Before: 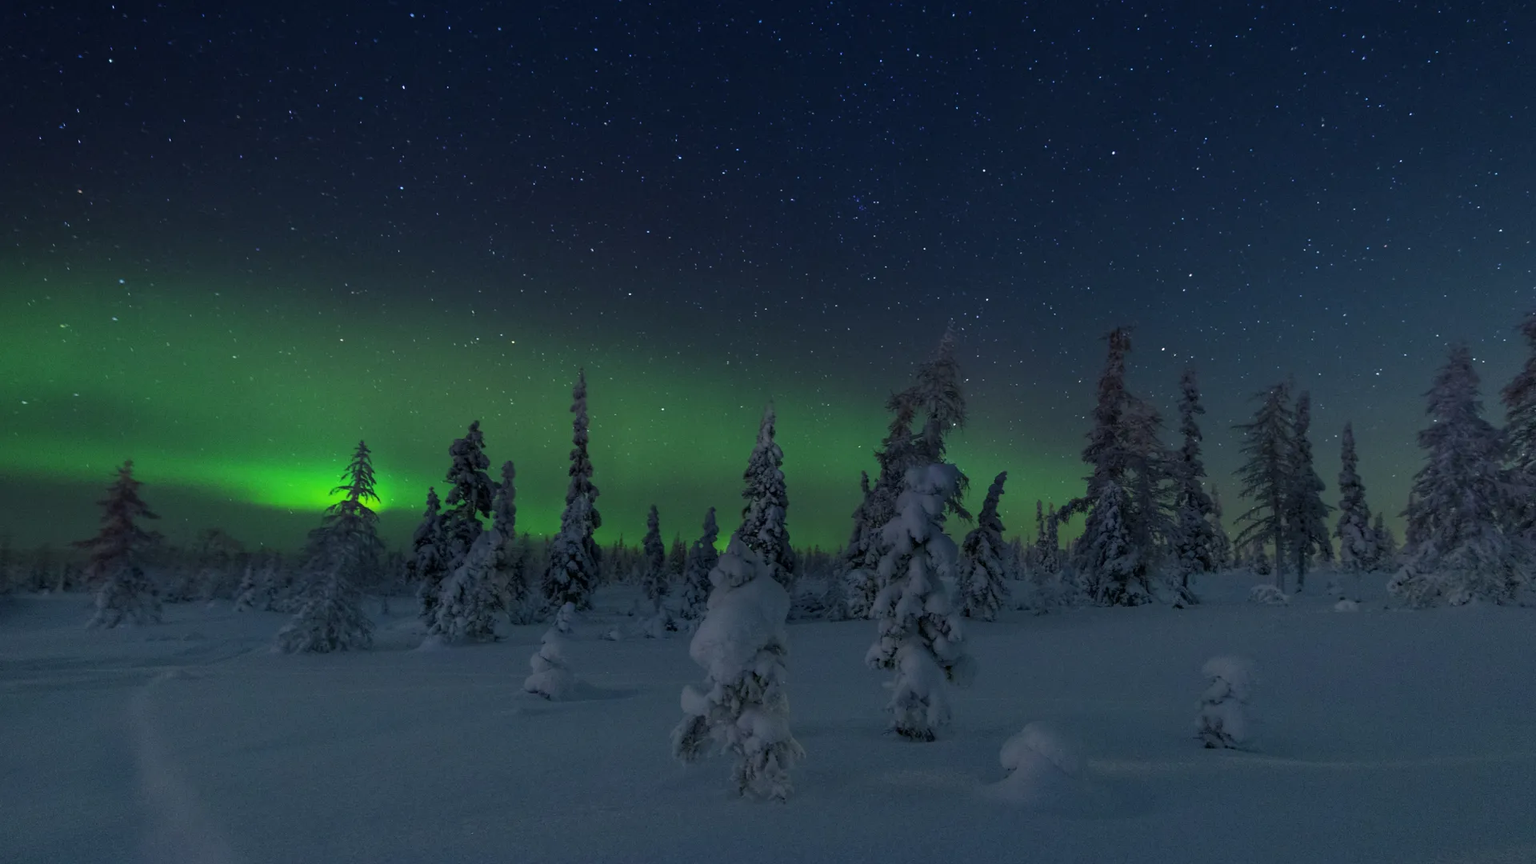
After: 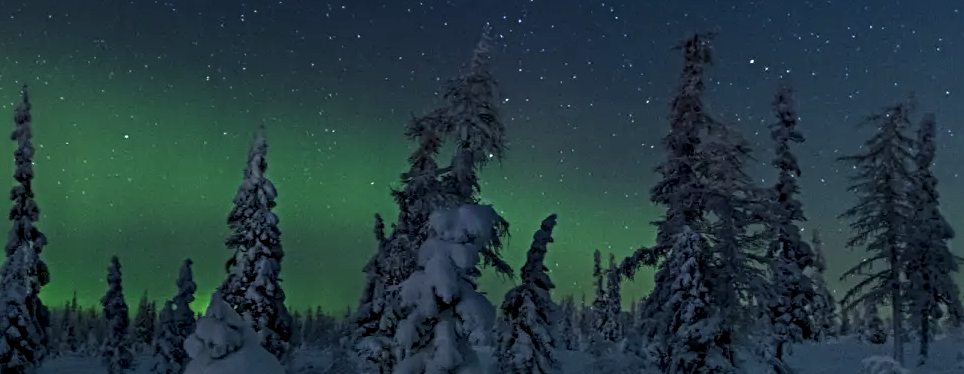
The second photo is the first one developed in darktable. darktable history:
sharpen: radius 4.883
local contrast: on, module defaults
crop: left 36.607%, top 34.735%, right 13.146%, bottom 30.611%
base curve: preserve colors none
white balance: red 0.925, blue 1.046
